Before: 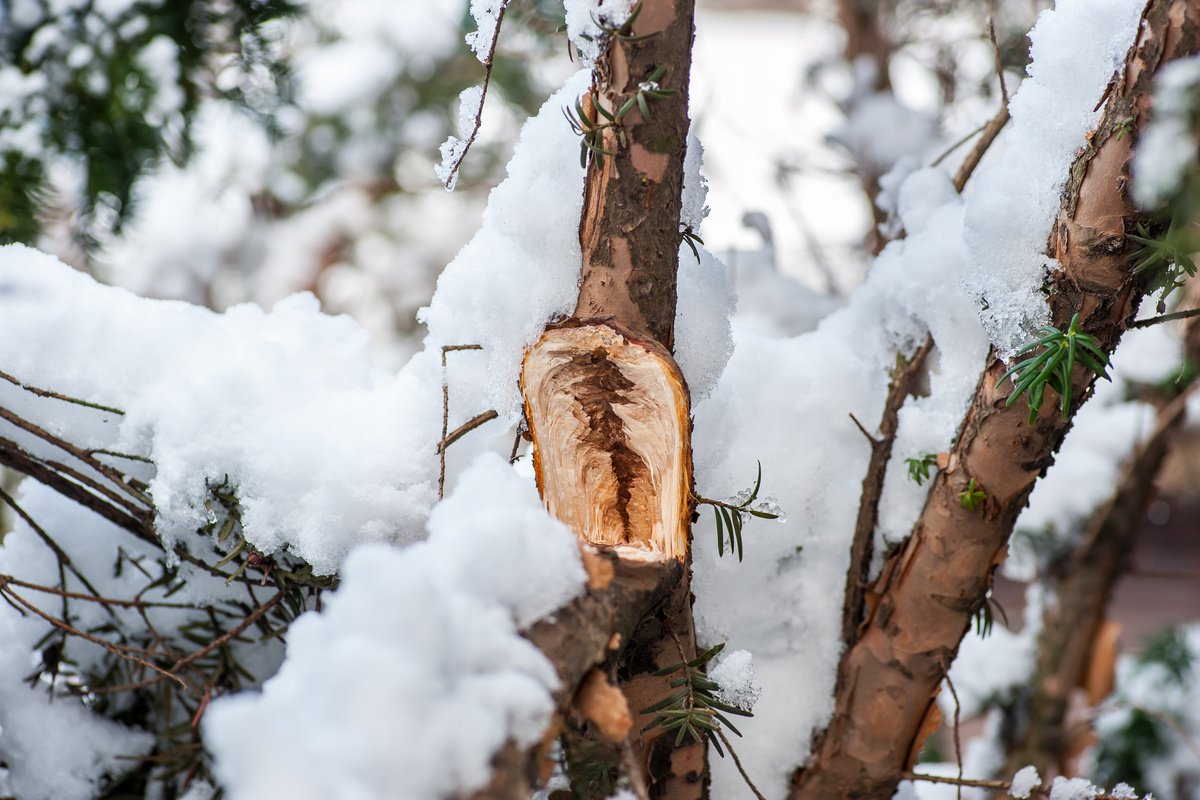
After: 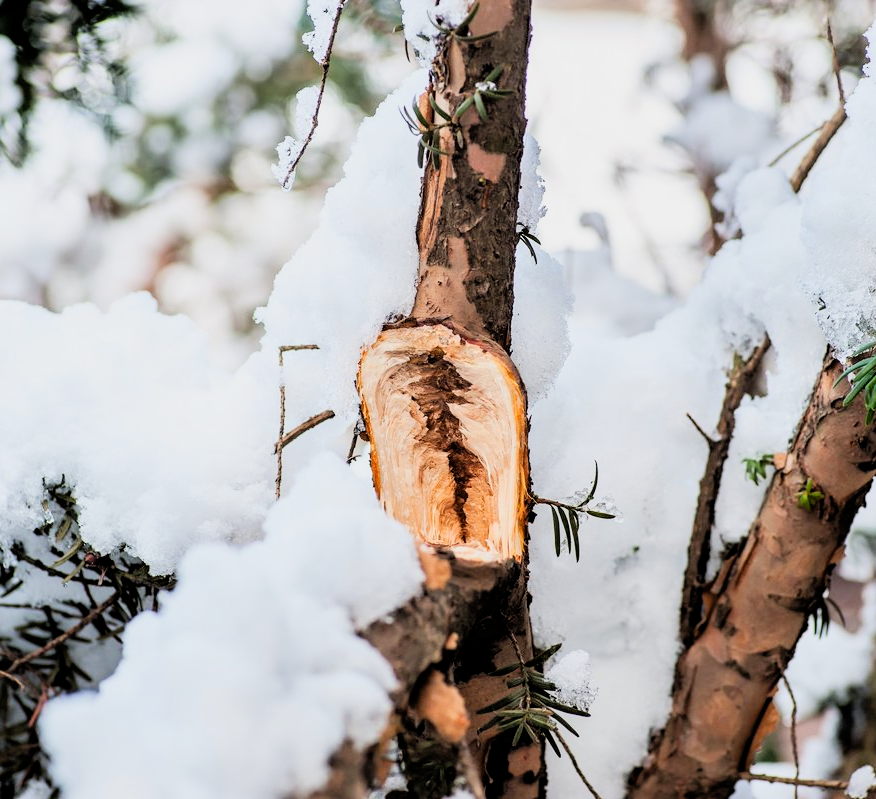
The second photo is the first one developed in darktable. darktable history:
crop: left 13.639%, right 13.355%
tone curve: curves: ch0 [(0, 0) (0.004, 0.001) (0.133, 0.151) (0.325, 0.399) (0.475, 0.579) (0.832, 0.902) (1, 1)], color space Lab, linked channels, preserve colors none
filmic rgb: black relative exposure -7.74 EV, white relative exposure 4.44 EV, hardness 3.76, latitude 49.44%, contrast 1.1
